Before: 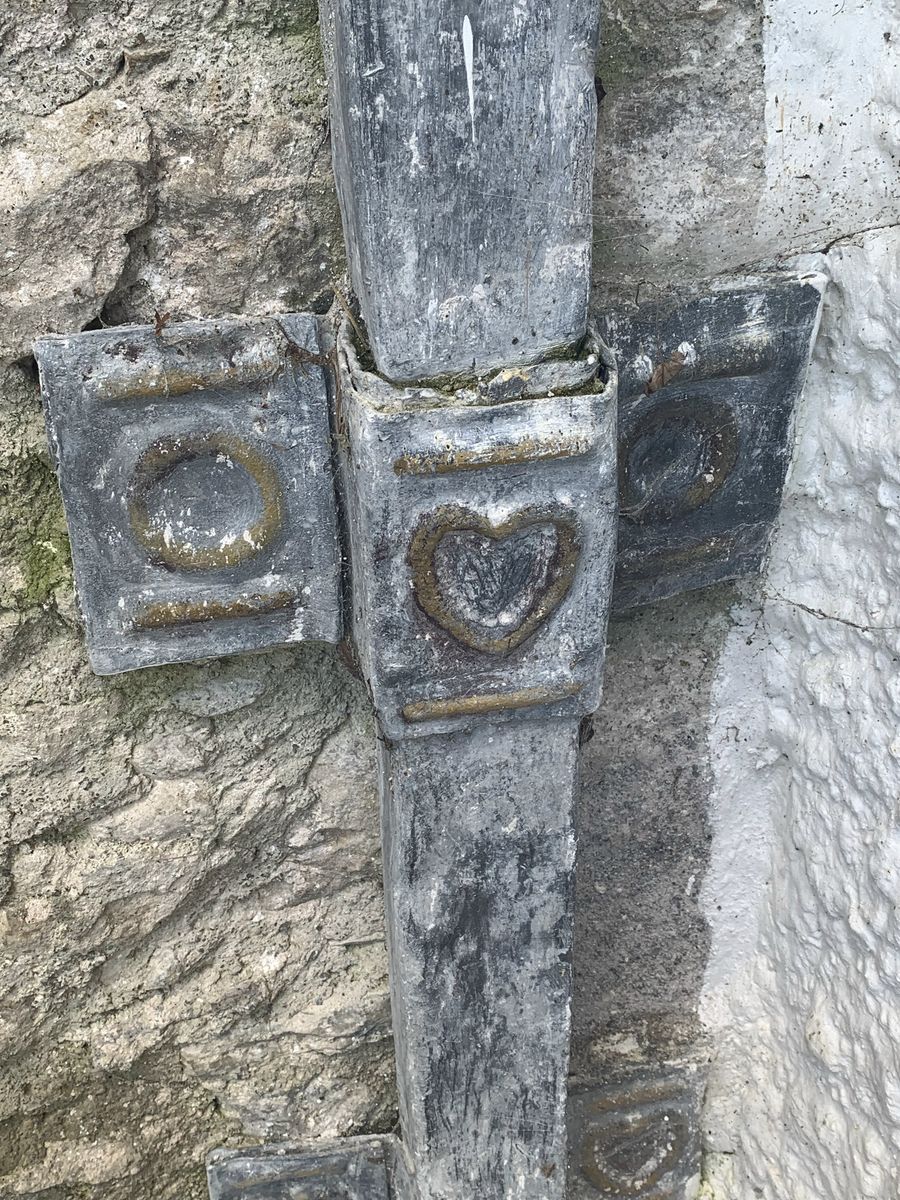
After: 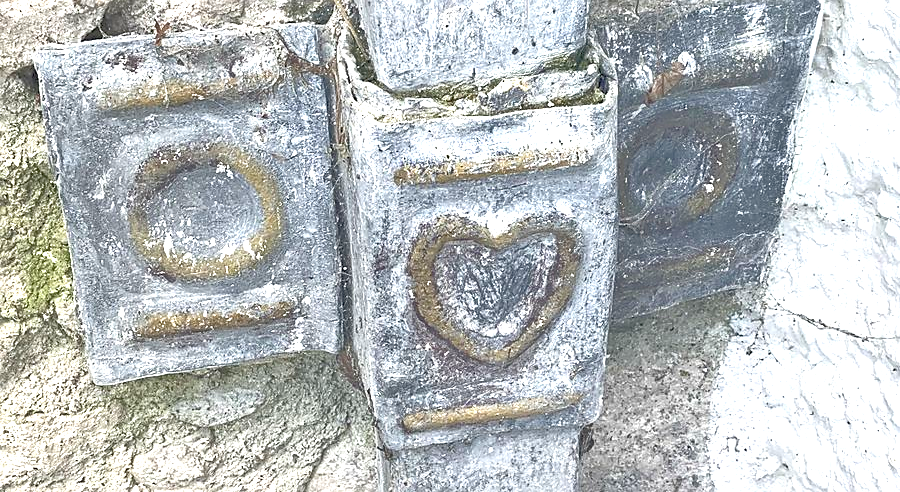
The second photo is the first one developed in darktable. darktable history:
exposure: black level correction 0, exposure 1.199 EV, compensate highlight preservation false
crop and rotate: top 24.221%, bottom 34.729%
sharpen: radius 1.913, amount 0.411, threshold 1.584
tone equalizer: -7 EV 0.143 EV, -6 EV 0.634 EV, -5 EV 1.12 EV, -4 EV 1.36 EV, -3 EV 1.17 EV, -2 EV 0.6 EV, -1 EV 0.147 EV
